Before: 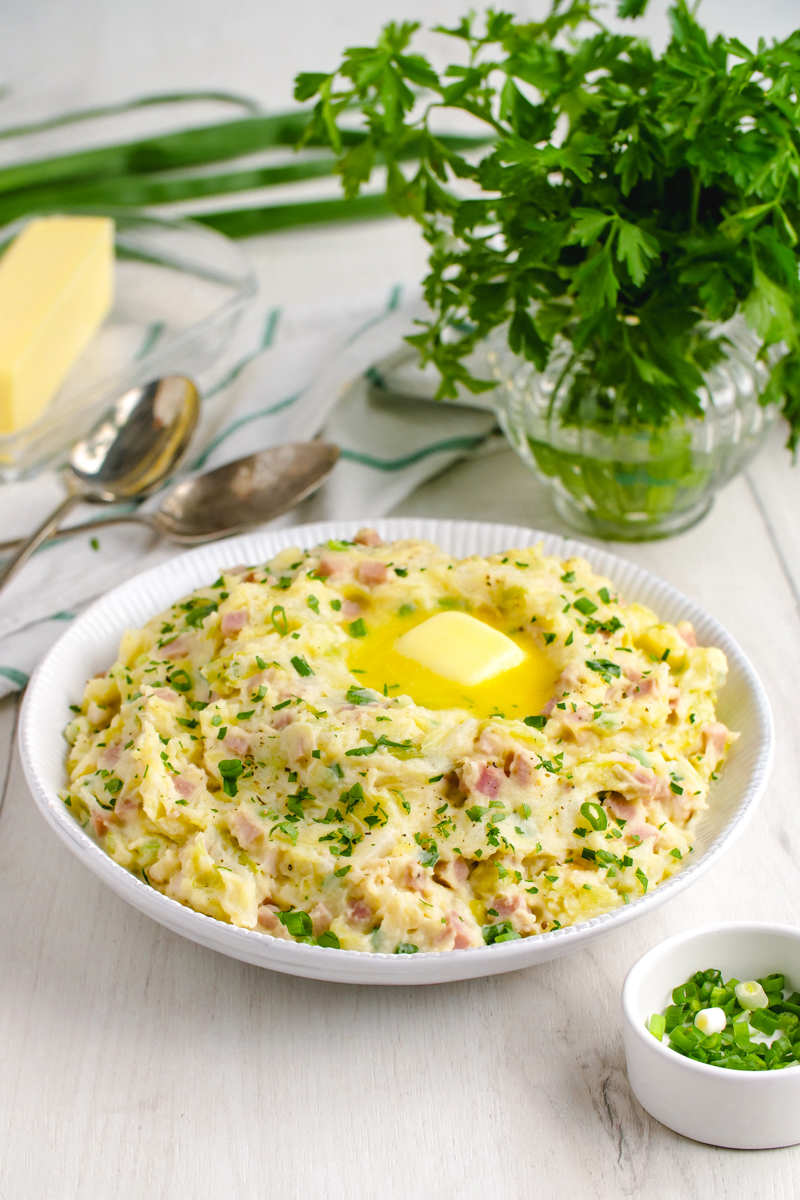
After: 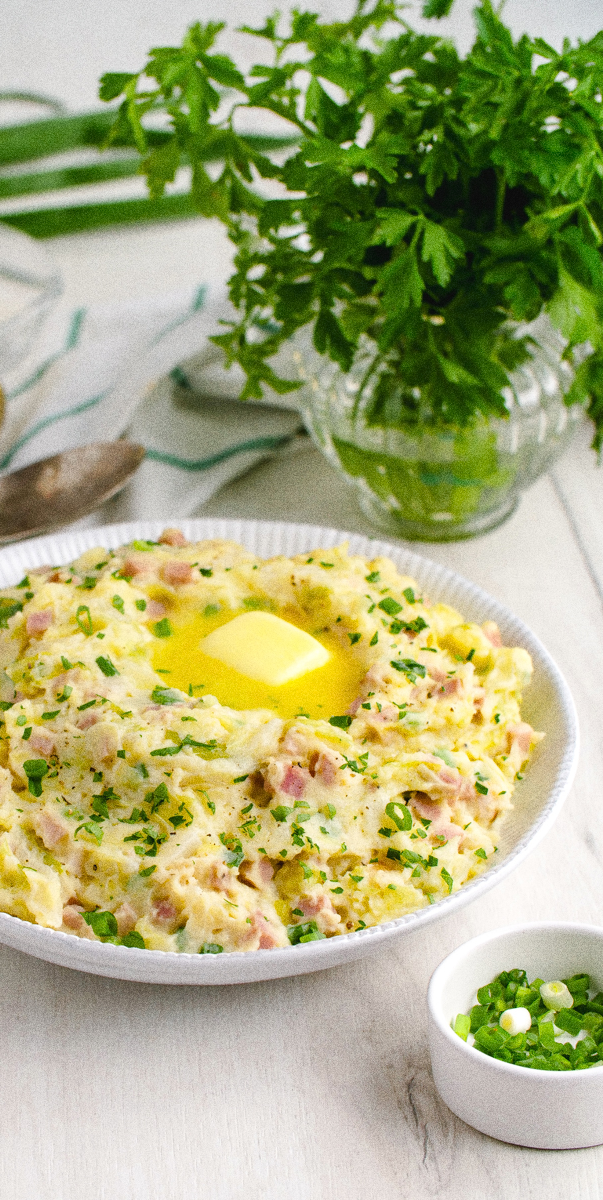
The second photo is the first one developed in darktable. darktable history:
crop and rotate: left 24.6%
grain: coarseness 0.09 ISO, strength 40%
